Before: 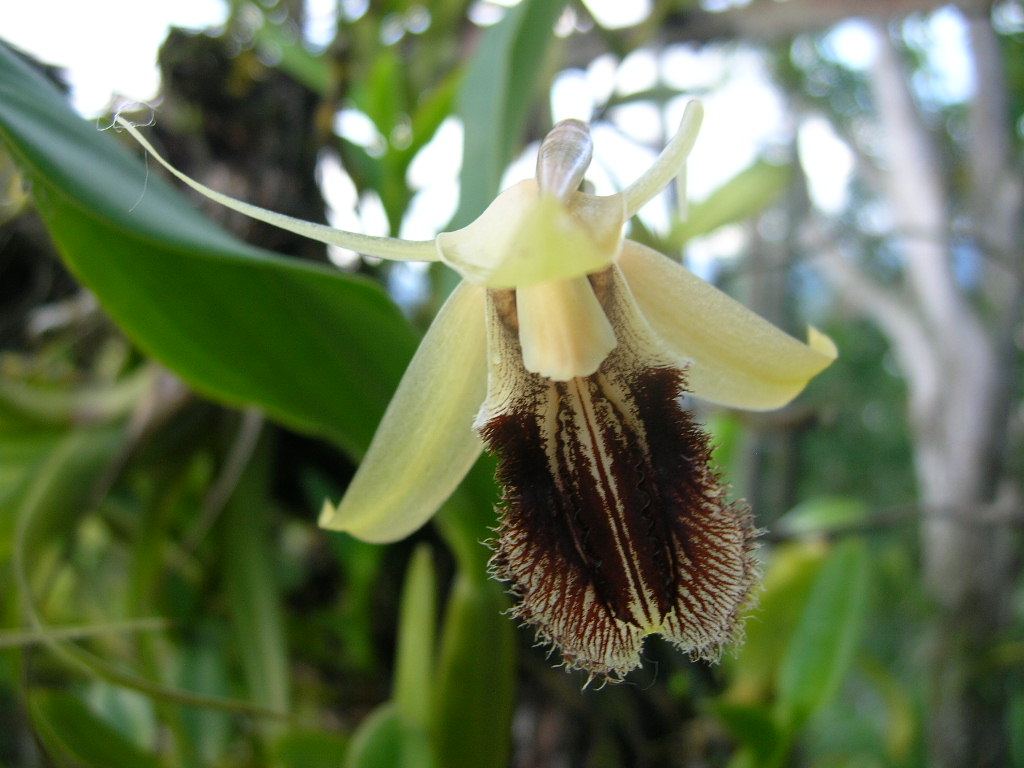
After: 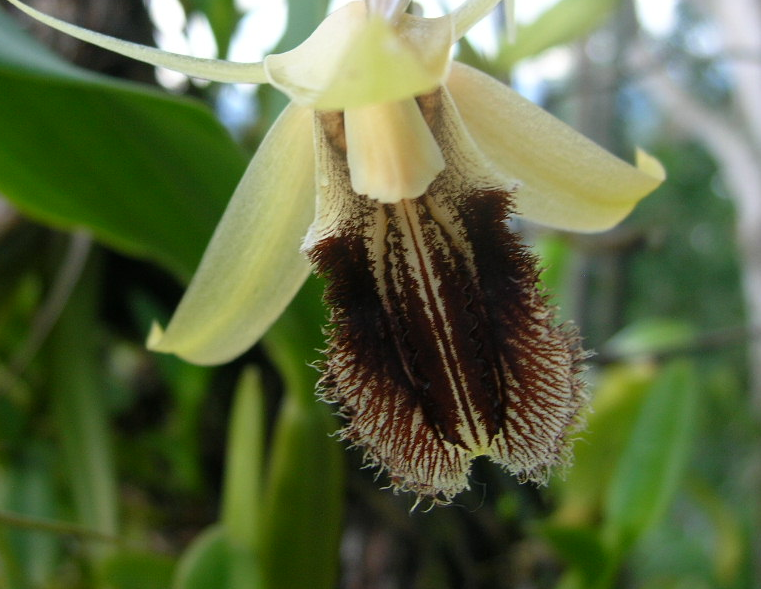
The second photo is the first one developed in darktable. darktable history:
crop: left 16.841%, top 23.269%, right 8.749%
